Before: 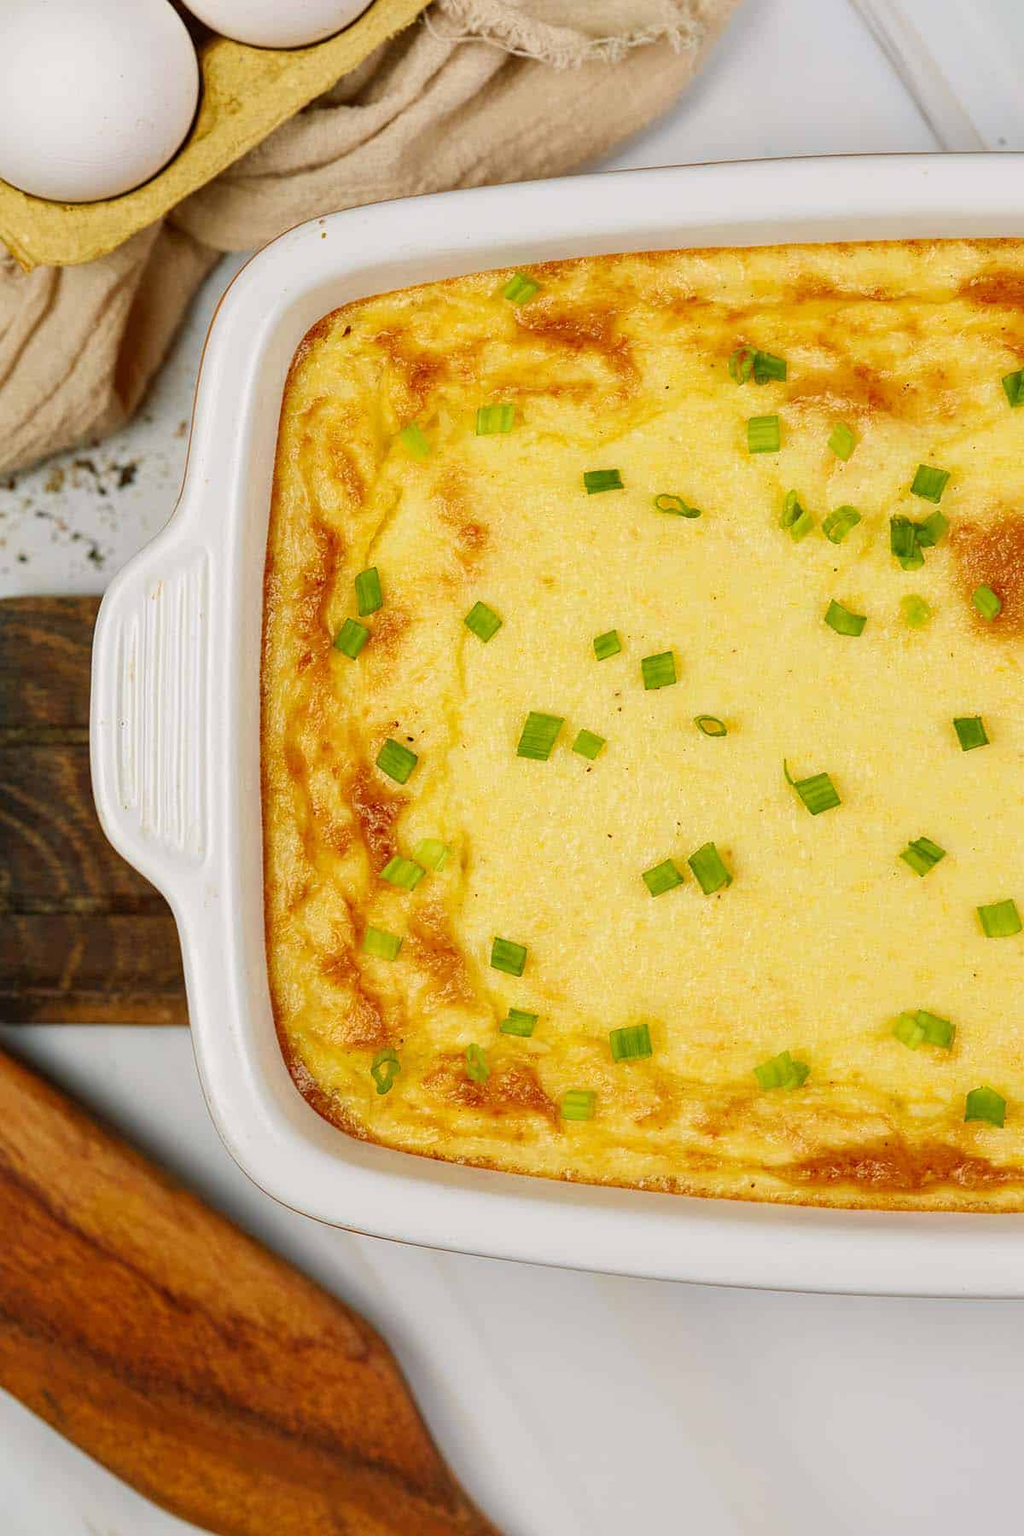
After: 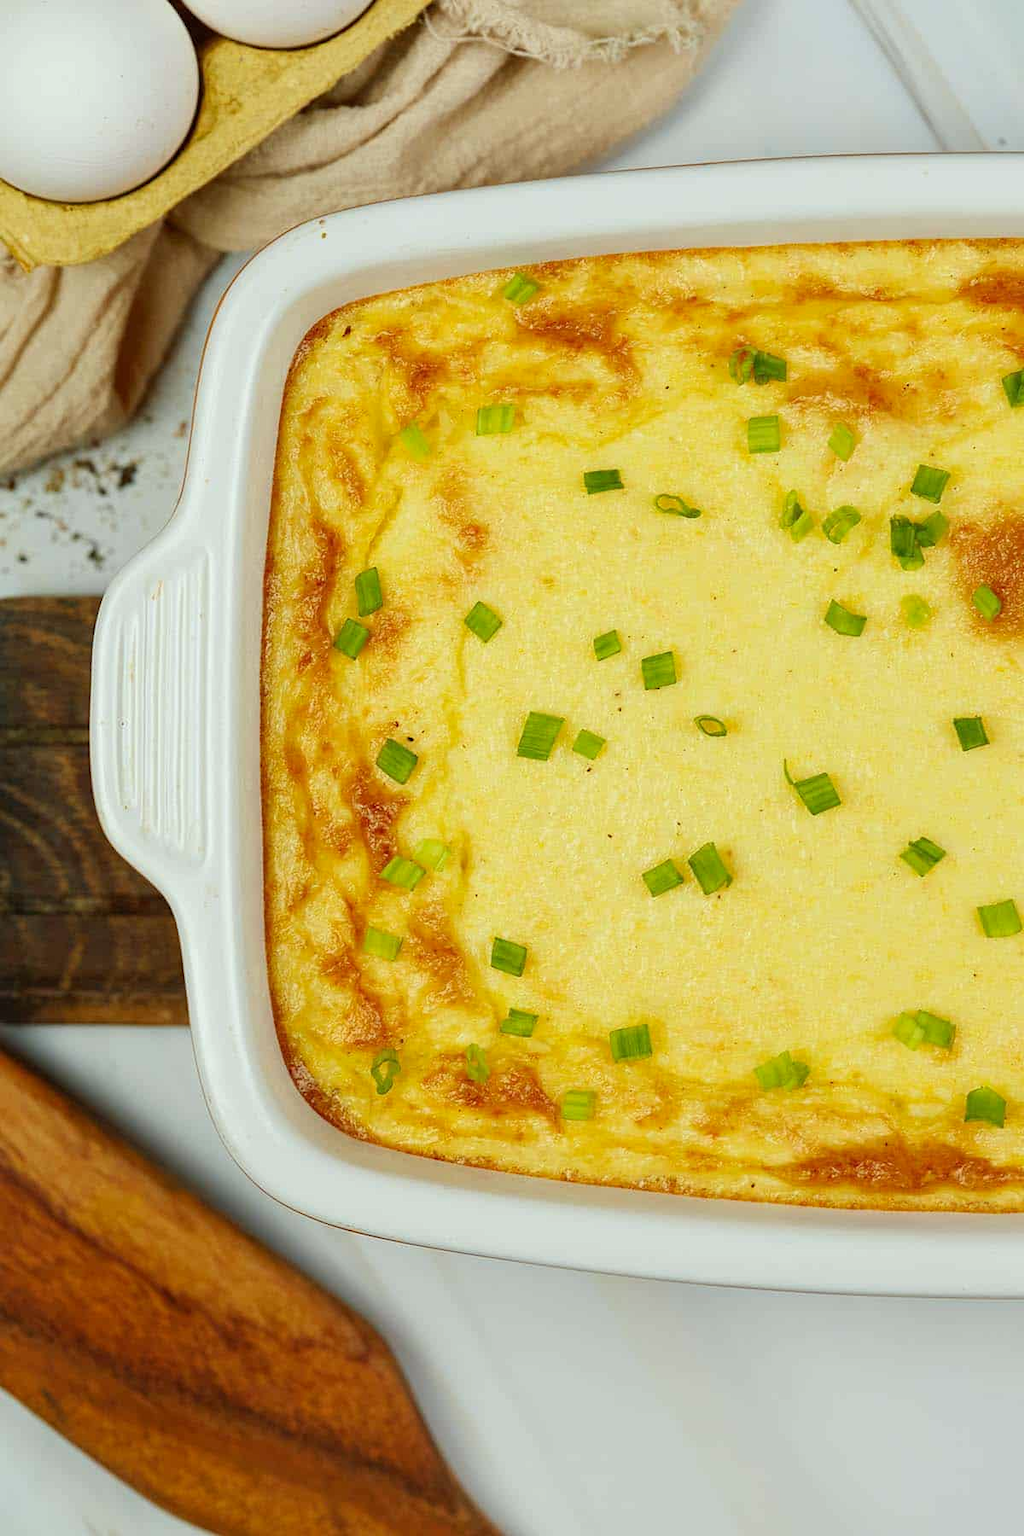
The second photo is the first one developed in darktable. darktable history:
color correction: highlights a* -6.4, highlights b* 0.819
